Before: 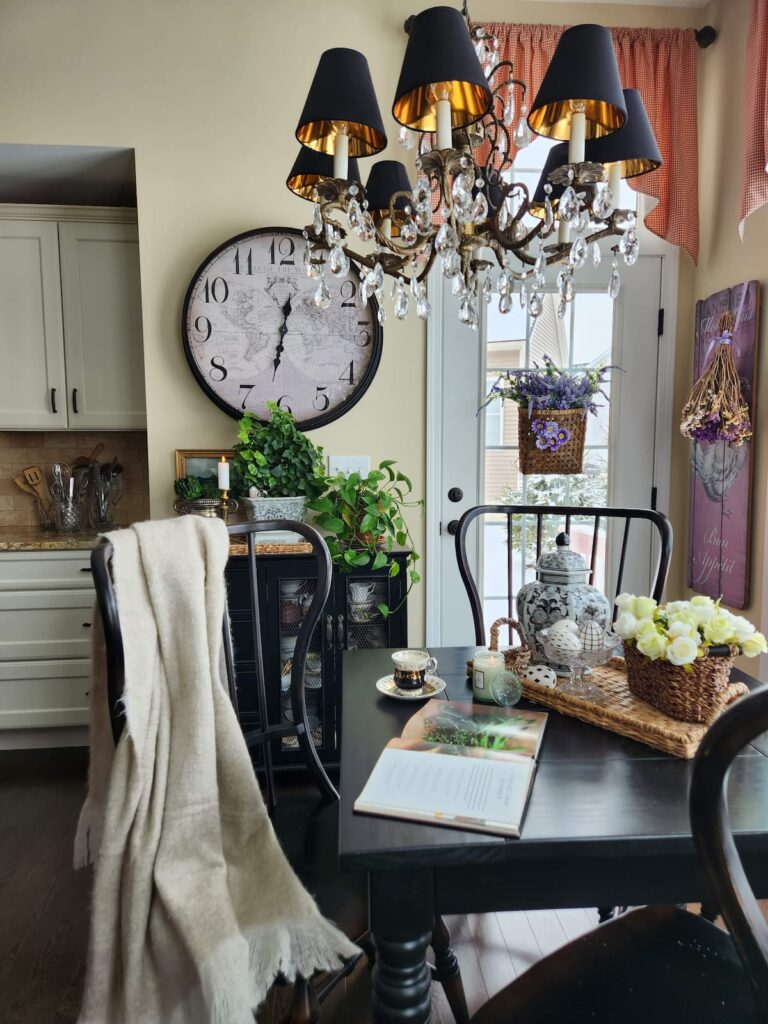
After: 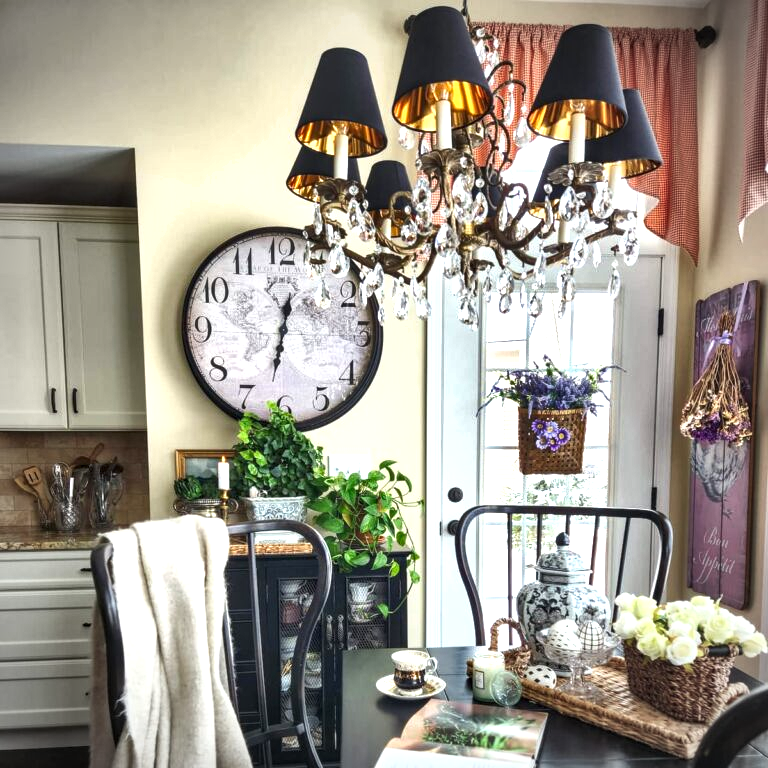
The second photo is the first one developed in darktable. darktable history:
crop: bottom 24.979%
exposure: black level correction 0, exposure 1.009 EV, compensate exposure bias true, compensate highlight preservation false
vignetting: automatic ratio true
local contrast: detail 130%
shadows and highlights: soften with gaussian
